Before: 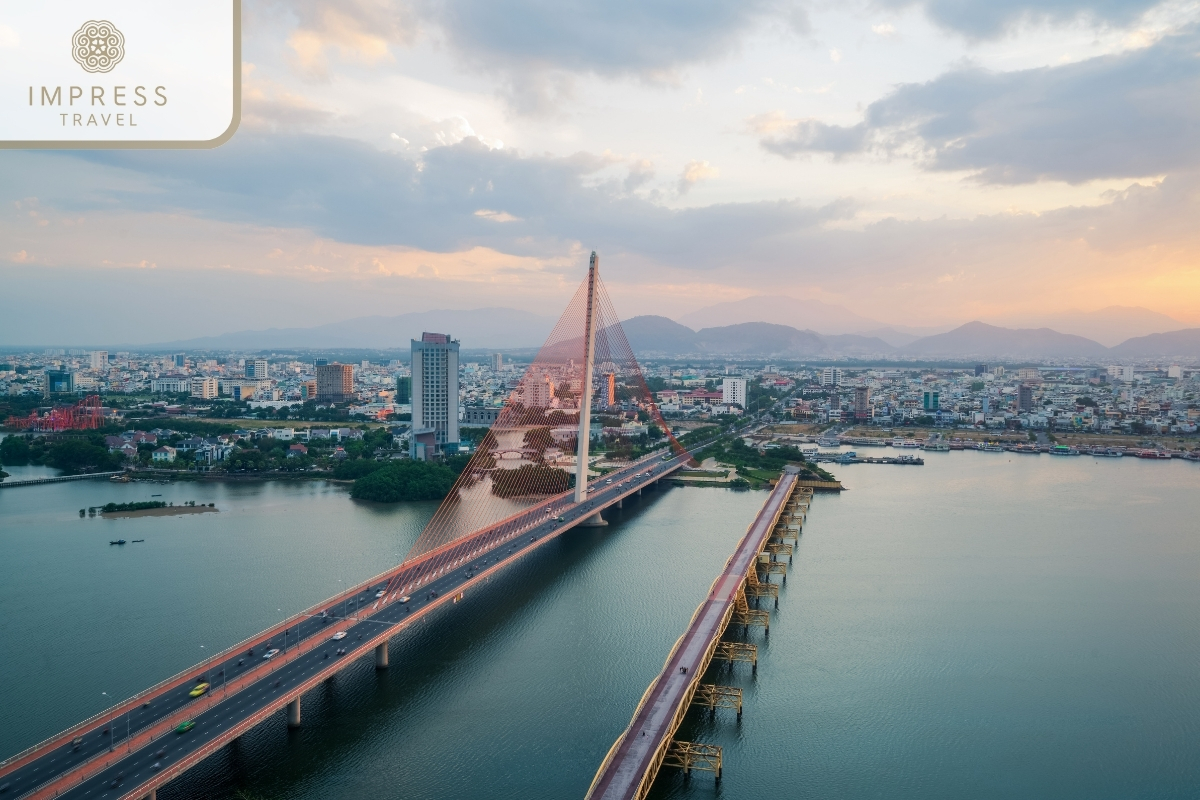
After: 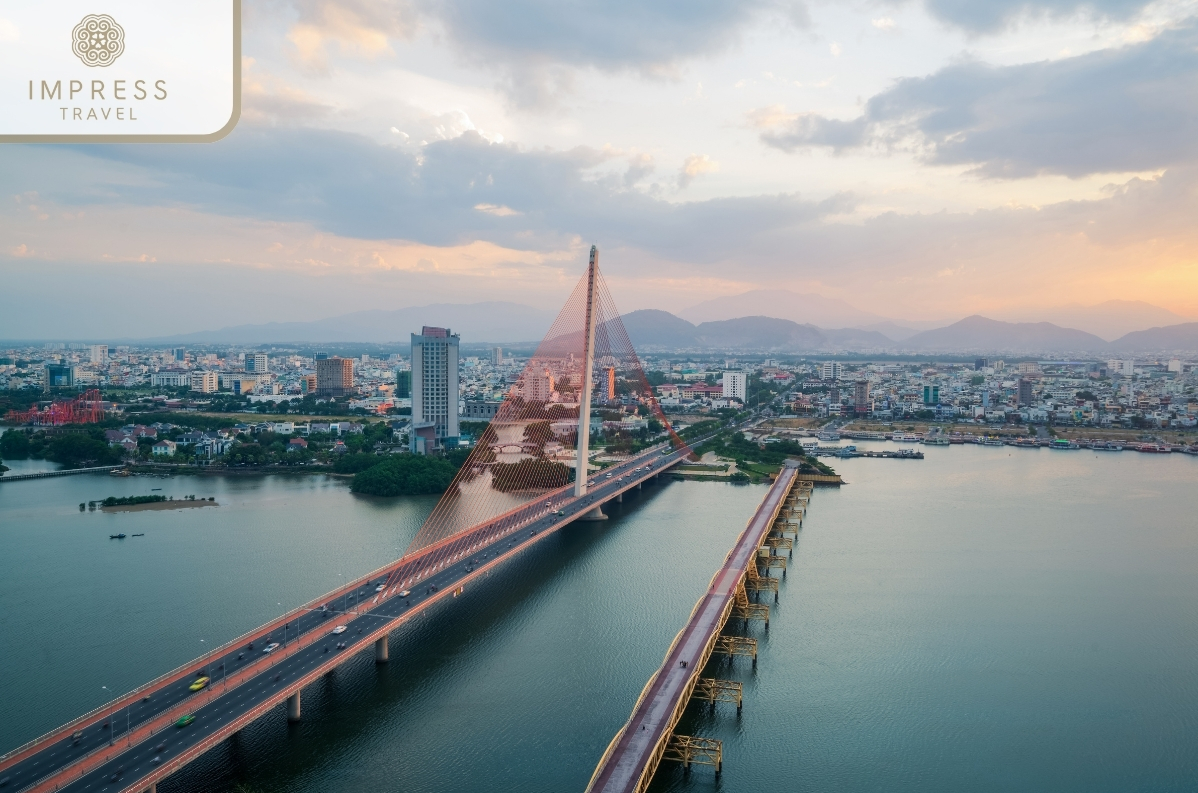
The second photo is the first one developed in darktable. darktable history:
crop: top 0.824%, right 0.114%
